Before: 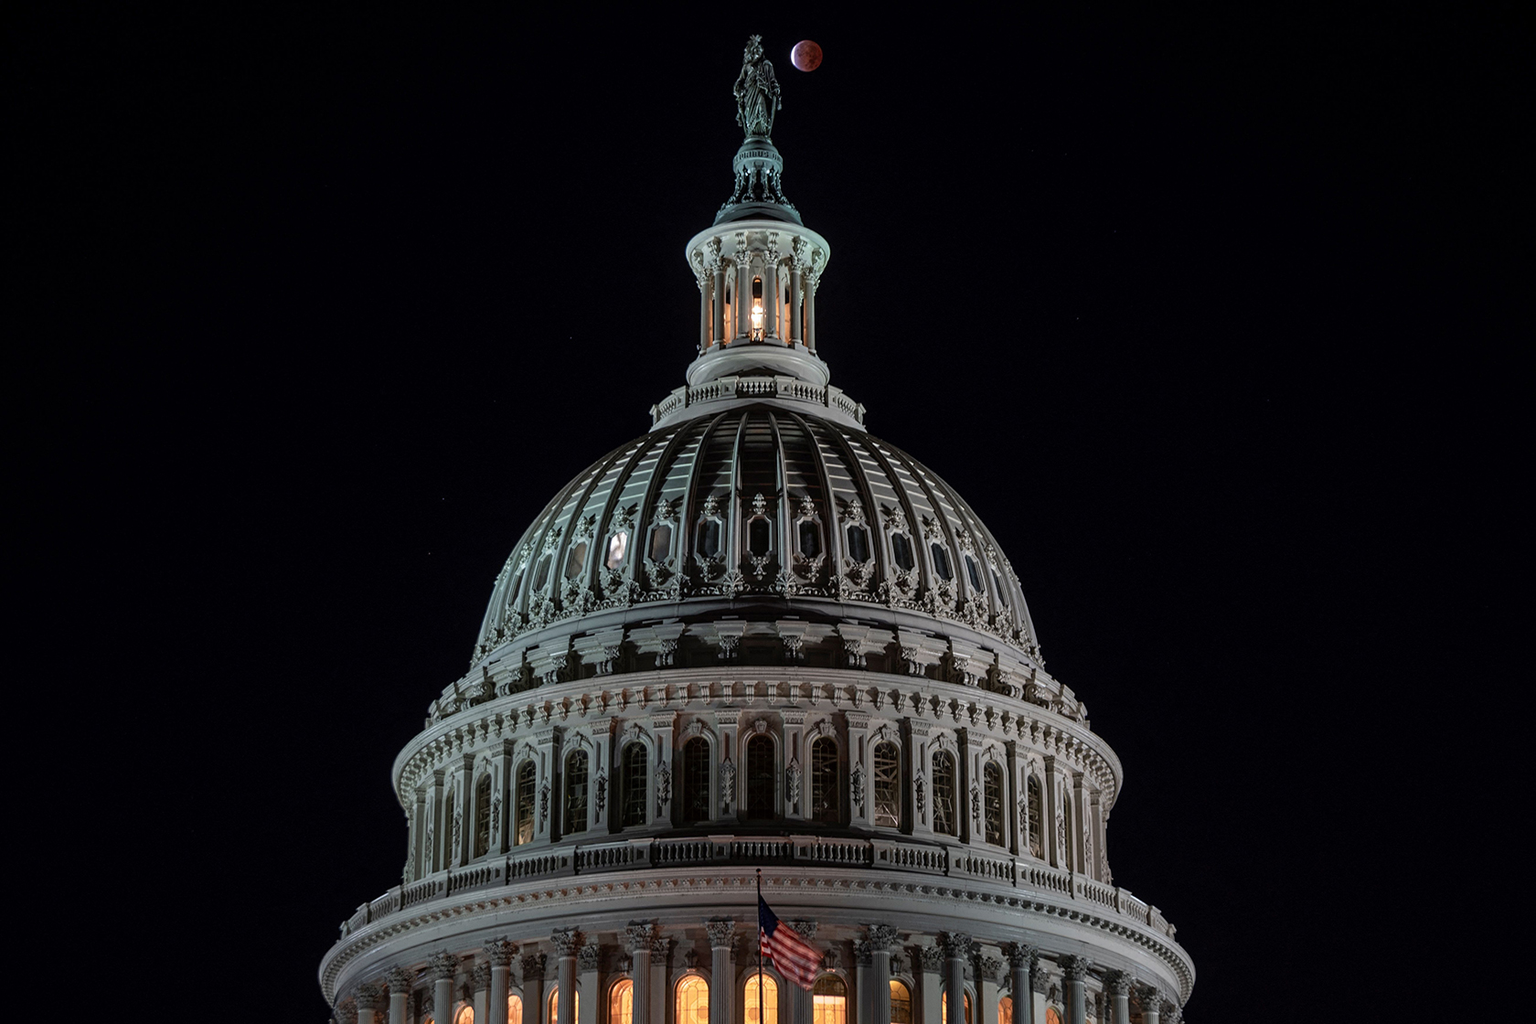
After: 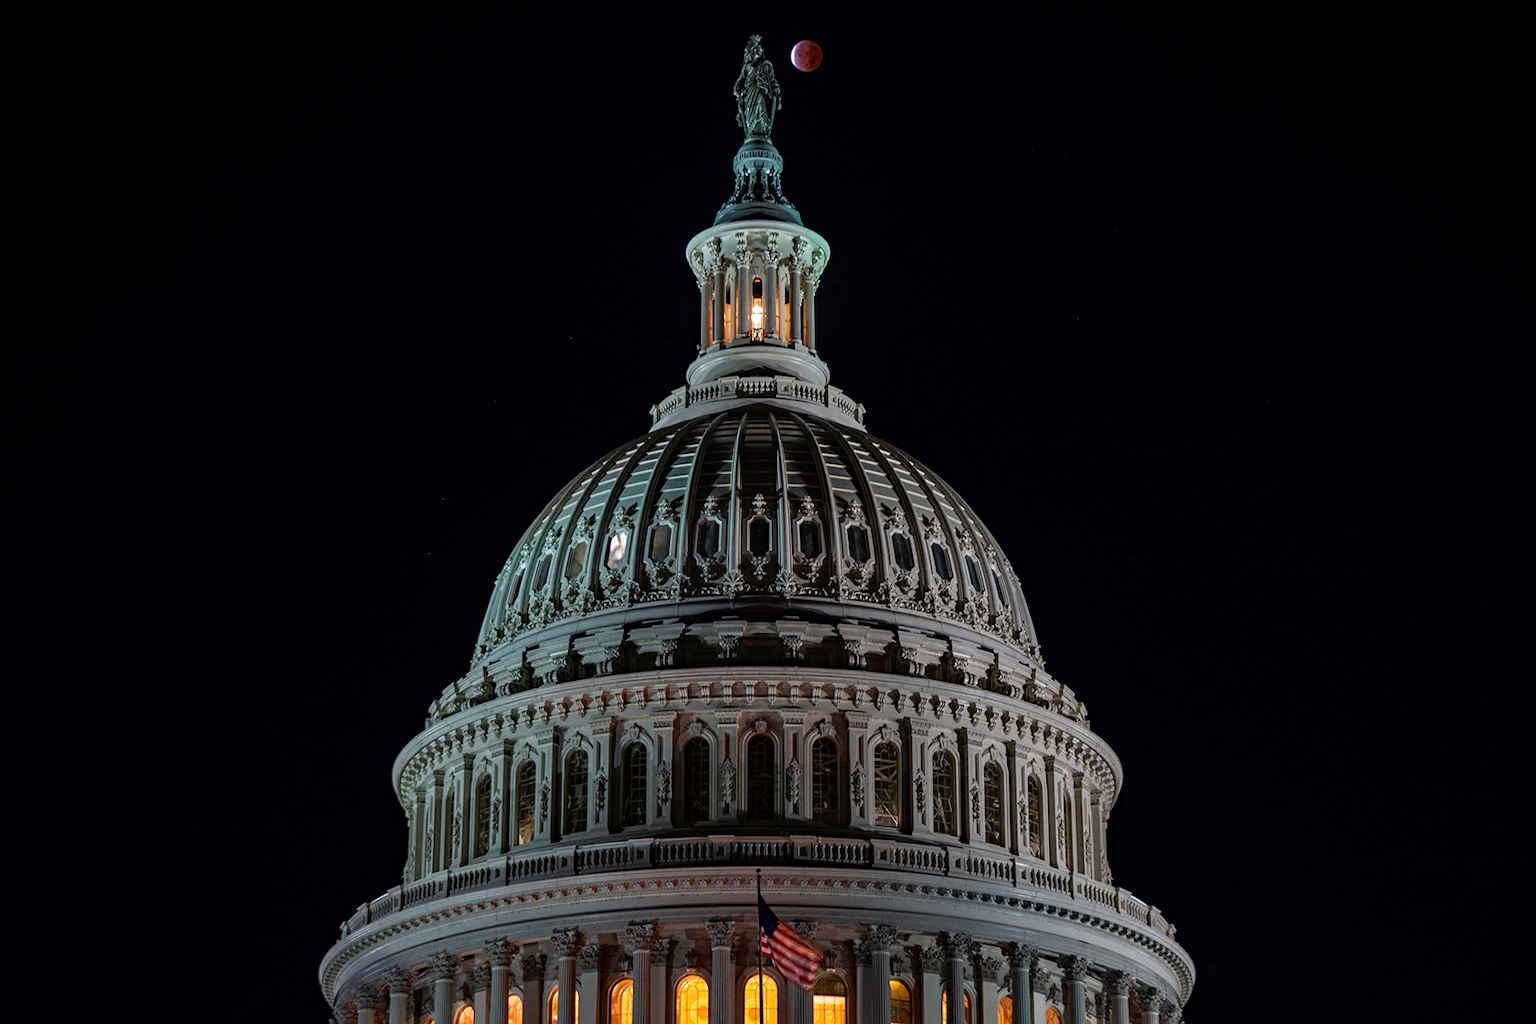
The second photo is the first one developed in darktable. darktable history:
contrast brightness saturation: contrast 0.055
color balance rgb: linear chroma grading › global chroma 15.043%, perceptual saturation grading › global saturation 9.885%, global vibrance 20%
haze removal: compatibility mode true, adaptive false
